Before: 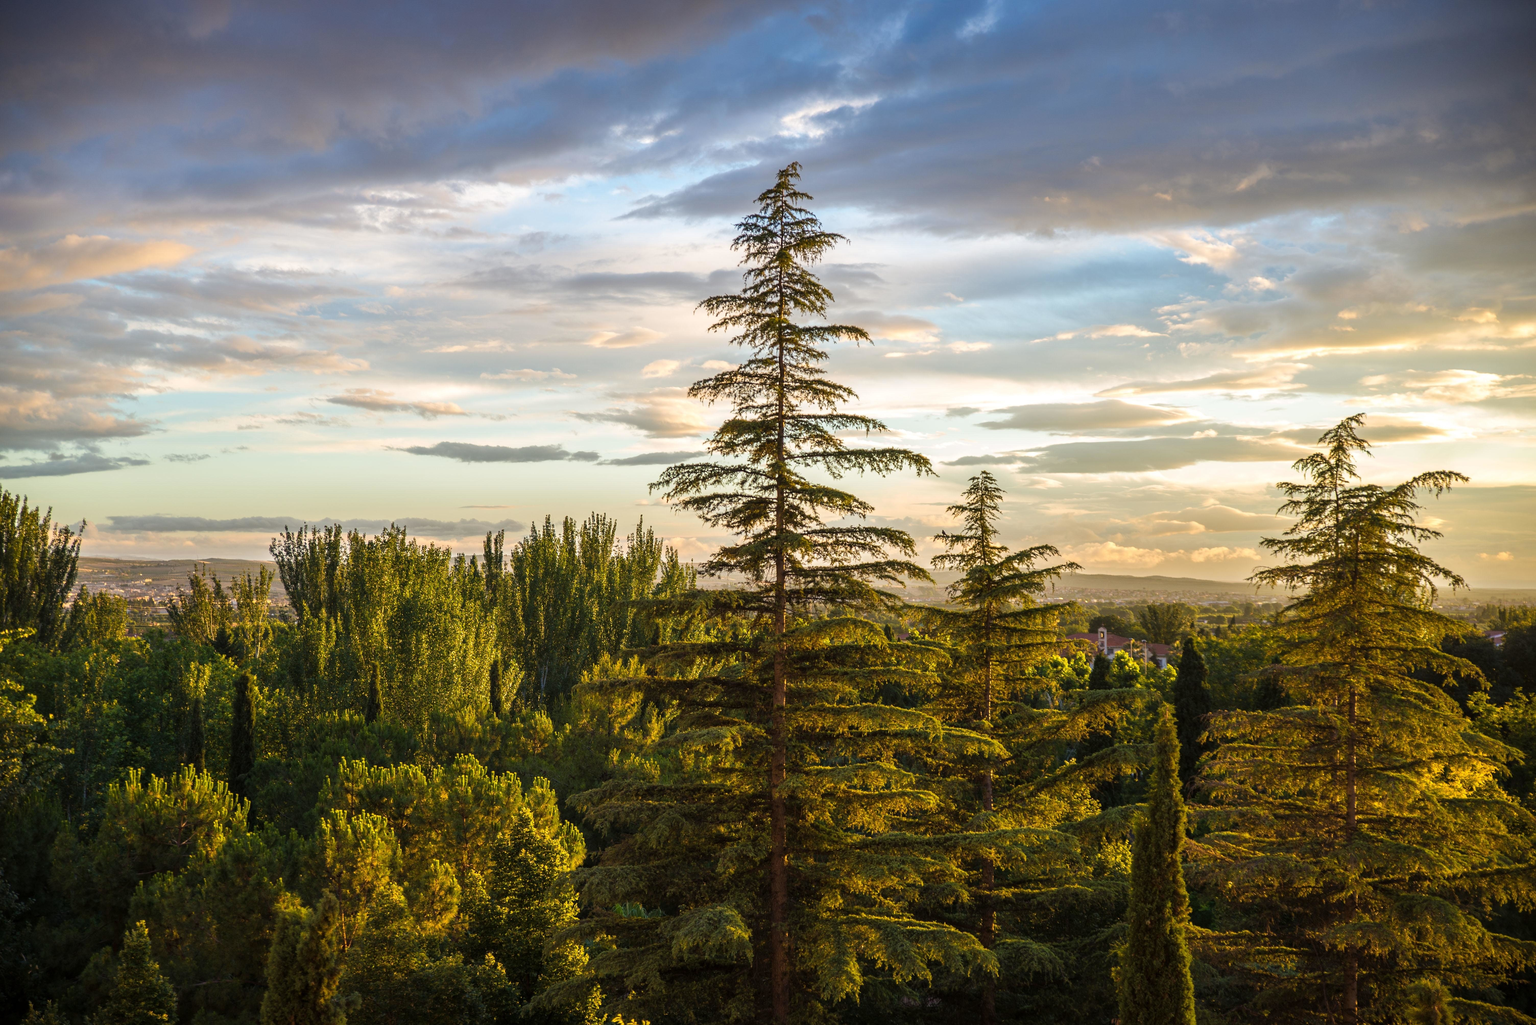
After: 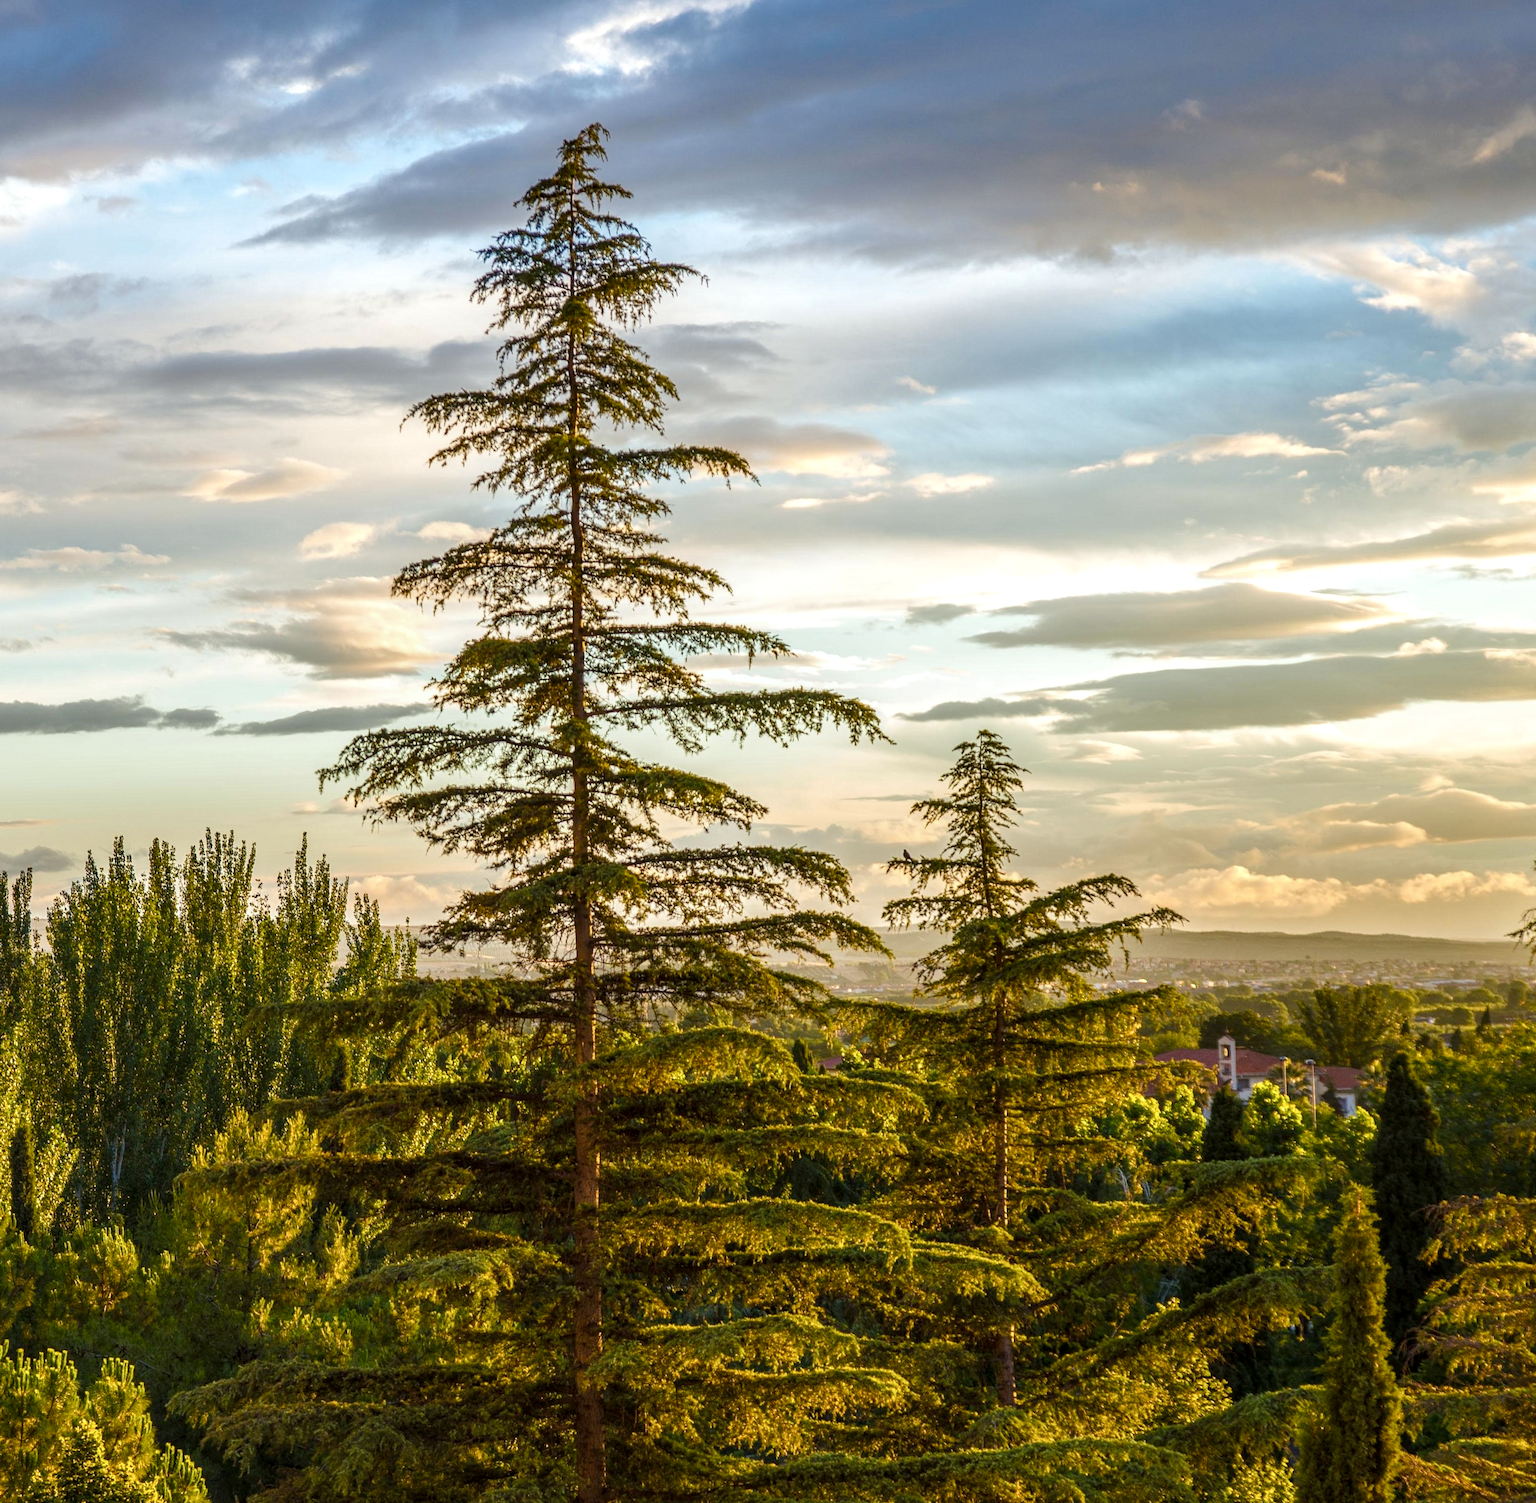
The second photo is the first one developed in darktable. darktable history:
rotate and perspective: rotation -1.24°, automatic cropping off
white balance: red 0.978, blue 0.999
crop: left 32.075%, top 10.976%, right 18.355%, bottom 17.596%
color balance rgb: perceptual saturation grading › global saturation 20%, perceptual saturation grading › highlights -25%, perceptual saturation grading › shadows 25%
local contrast: detail 130%
